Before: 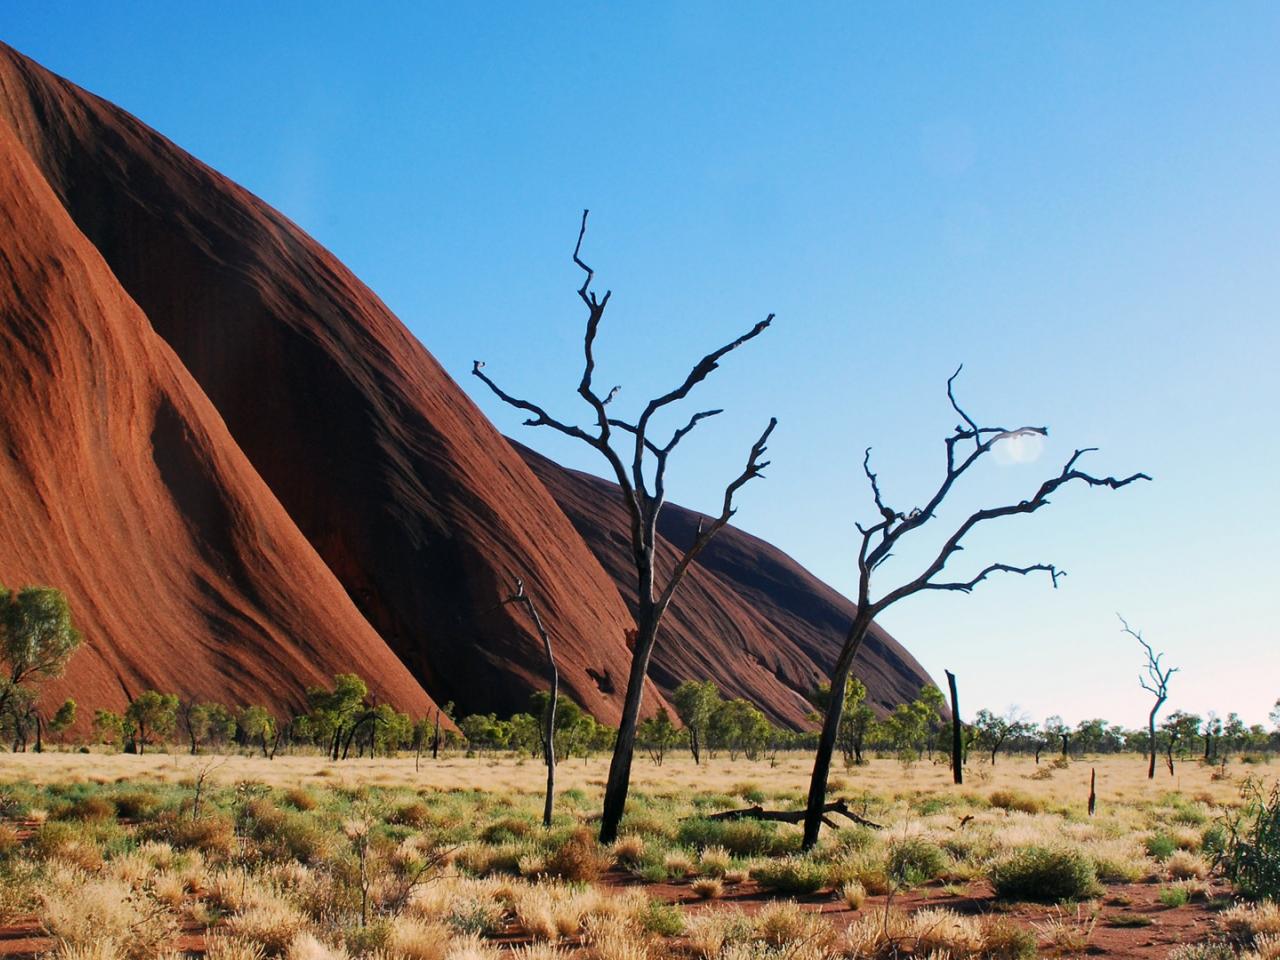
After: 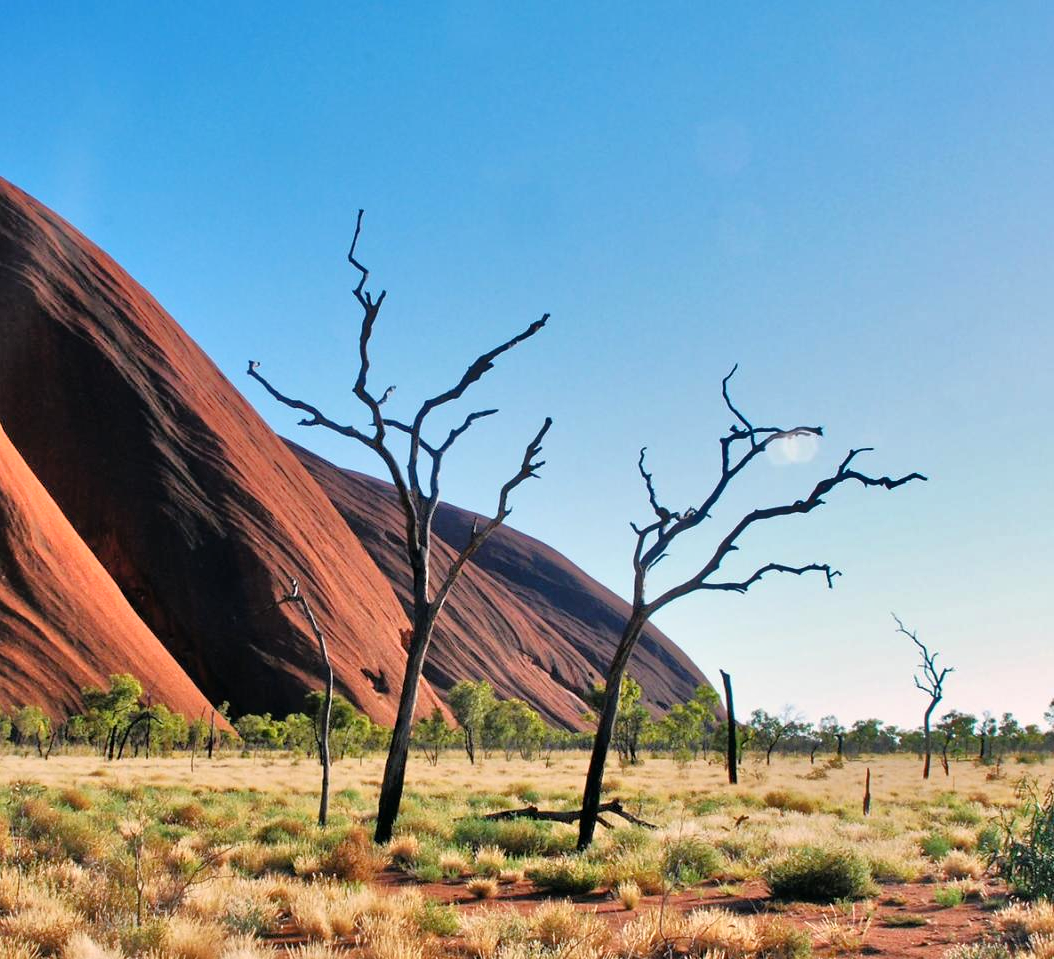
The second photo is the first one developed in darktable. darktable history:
exposure: compensate highlight preservation false
shadows and highlights: shadows 60, soften with gaussian
crop: left 17.582%, bottom 0.031%
tone equalizer: -7 EV 0.15 EV, -6 EV 0.6 EV, -5 EV 1.15 EV, -4 EV 1.33 EV, -3 EV 1.15 EV, -2 EV 0.6 EV, -1 EV 0.15 EV, mask exposure compensation -0.5 EV
